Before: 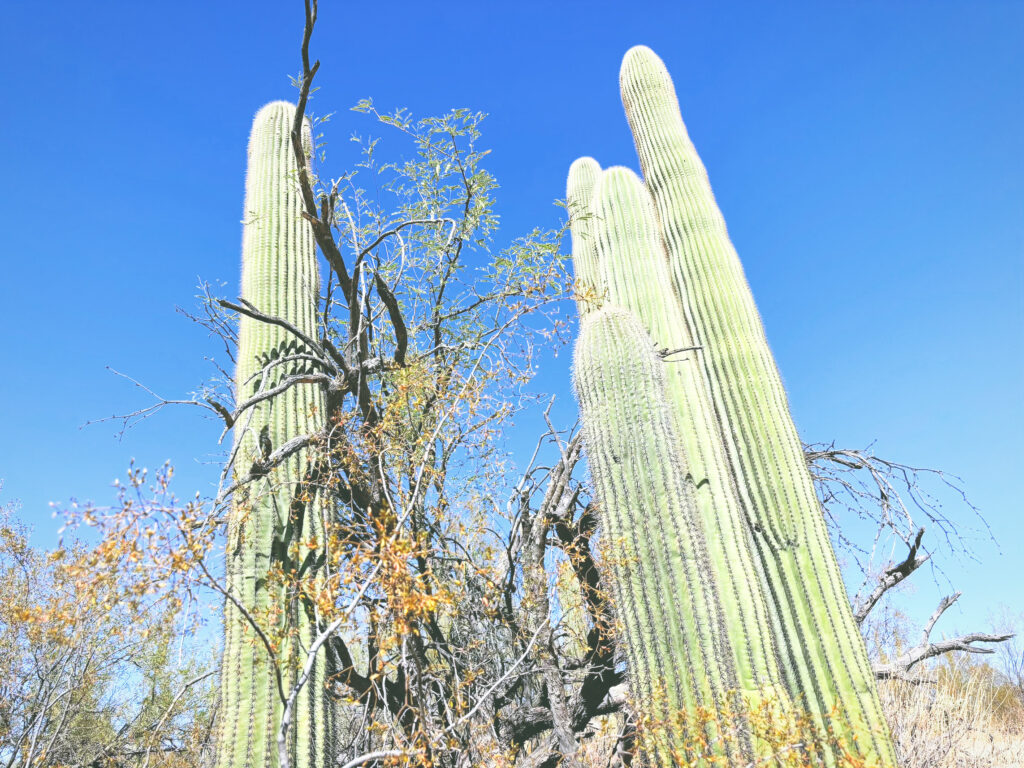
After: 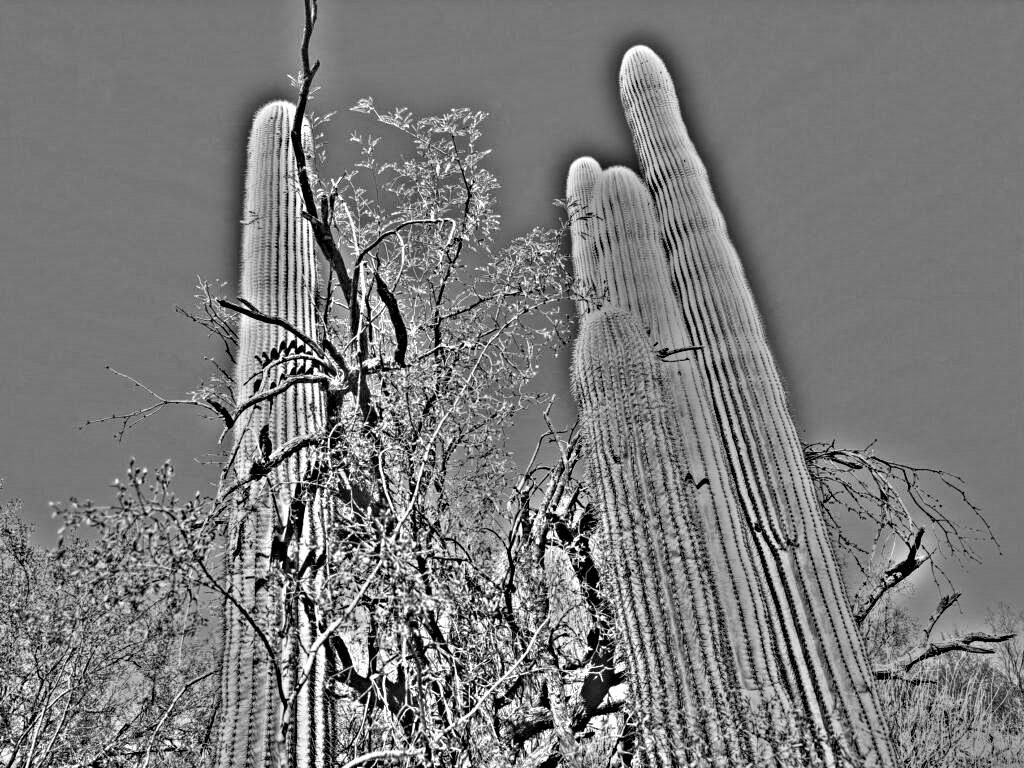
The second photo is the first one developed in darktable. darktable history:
highpass: on, module defaults
local contrast: highlights 99%, shadows 86%, detail 160%, midtone range 0.2
